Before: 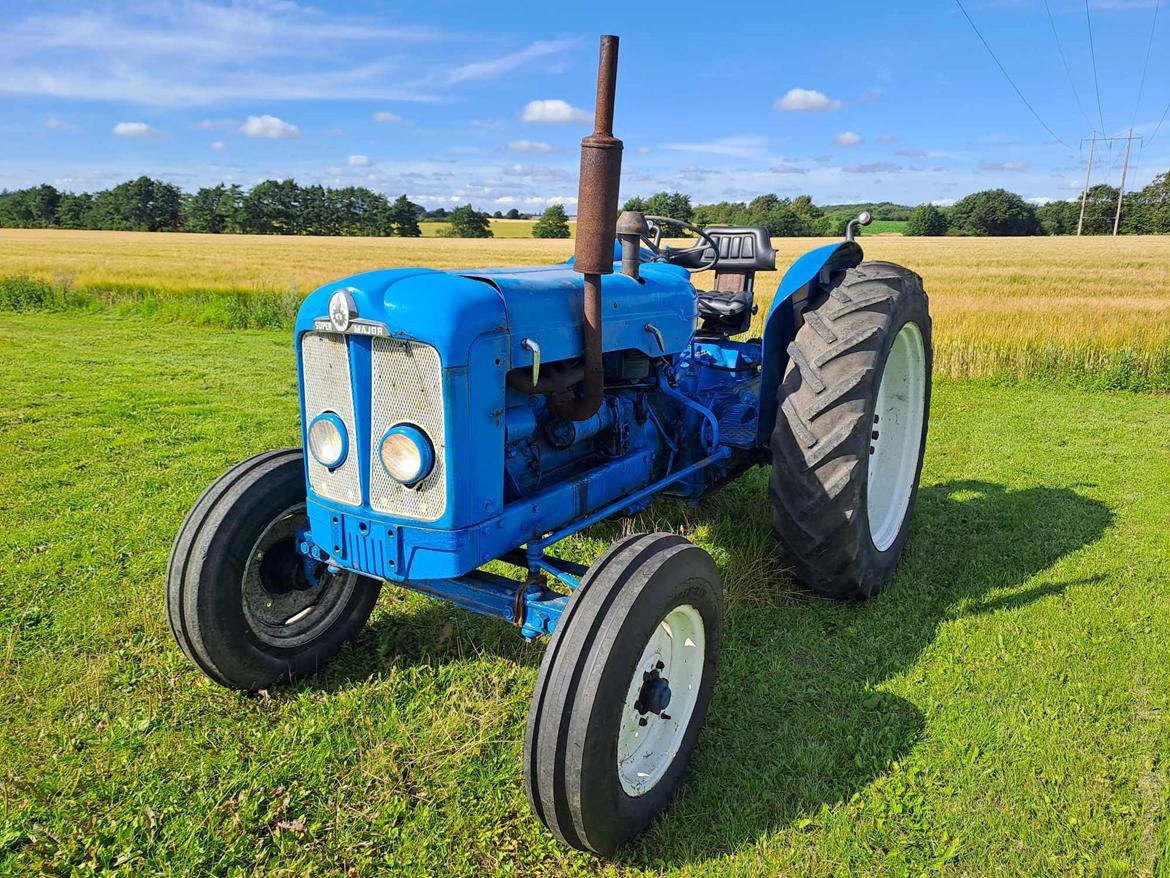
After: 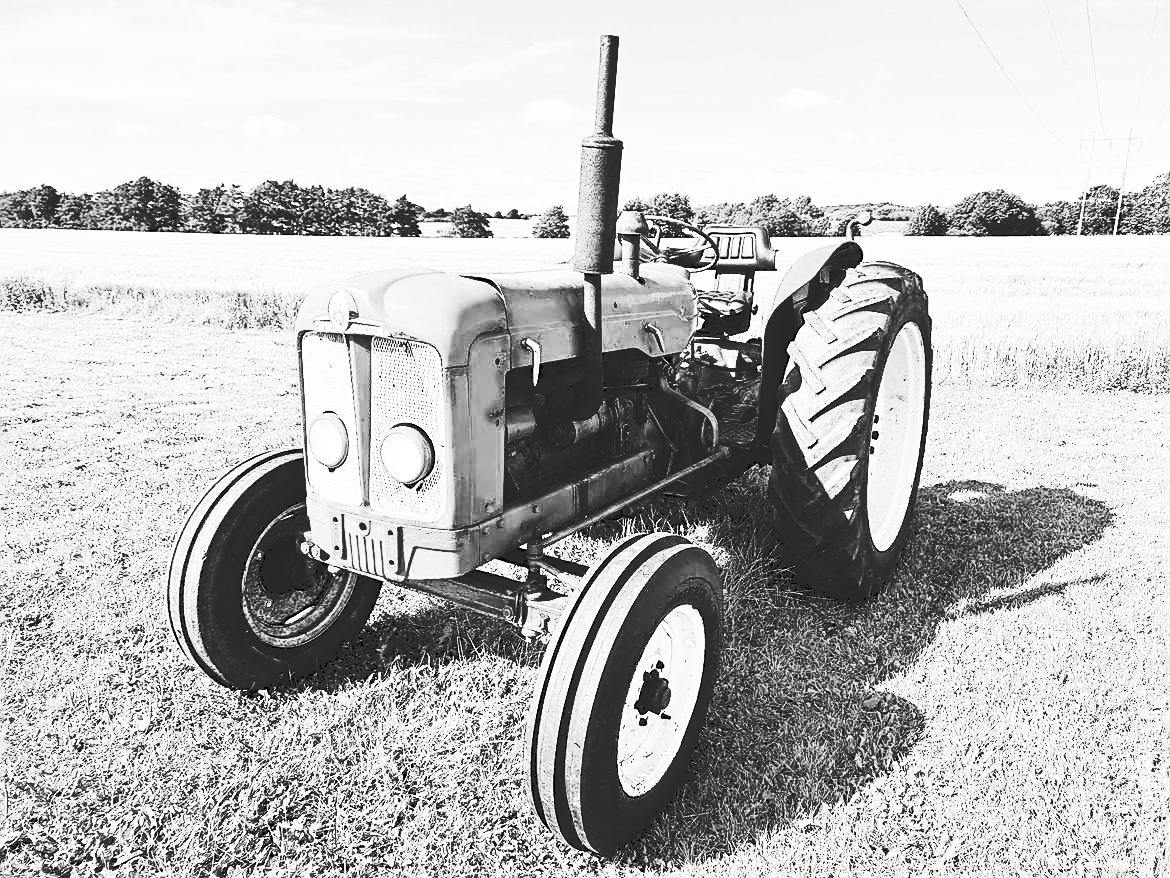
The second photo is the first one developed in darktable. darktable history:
tone curve: curves: ch0 [(0, 0) (0.003, 0.145) (0.011, 0.15) (0.025, 0.15) (0.044, 0.156) (0.069, 0.161) (0.1, 0.169) (0.136, 0.175) (0.177, 0.184) (0.224, 0.196) (0.277, 0.234) (0.335, 0.291) (0.399, 0.391) (0.468, 0.505) (0.543, 0.633) (0.623, 0.742) (0.709, 0.826) (0.801, 0.882) (0.898, 0.93) (1, 1)], color space Lab, independent channels, preserve colors none
contrast brightness saturation: contrast 0.527, brightness 0.458, saturation -0.992
color correction: highlights b* 0.033, saturation 0.585
sharpen: on, module defaults
base curve: curves: ch0 [(0, 0) (0.688, 0.865) (1, 1)], preserve colors none
